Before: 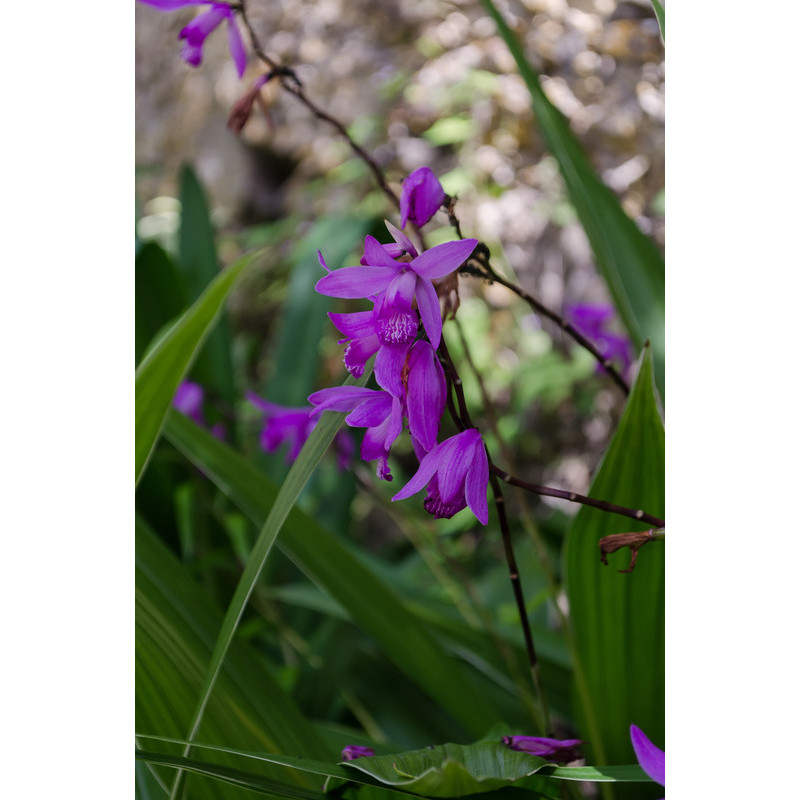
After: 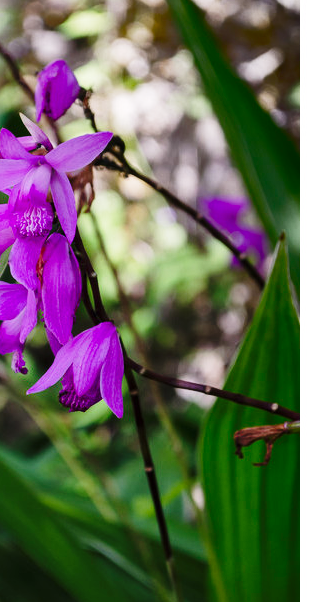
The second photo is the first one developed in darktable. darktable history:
crop: left 45.721%, top 13.393%, right 14.118%, bottom 10.01%
color balance rgb: linear chroma grading › global chroma 1.5%, linear chroma grading › mid-tones -1%, perceptual saturation grading › global saturation -3%, perceptual saturation grading › shadows -2%
shadows and highlights: shadows 20.91, highlights -82.73, soften with gaussian
base curve: curves: ch0 [(0, 0) (0.028, 0.03) (0.121, 0.232) (0.46, 0.748) (0.859, 0.968) (1, 1)], preserve colors none
